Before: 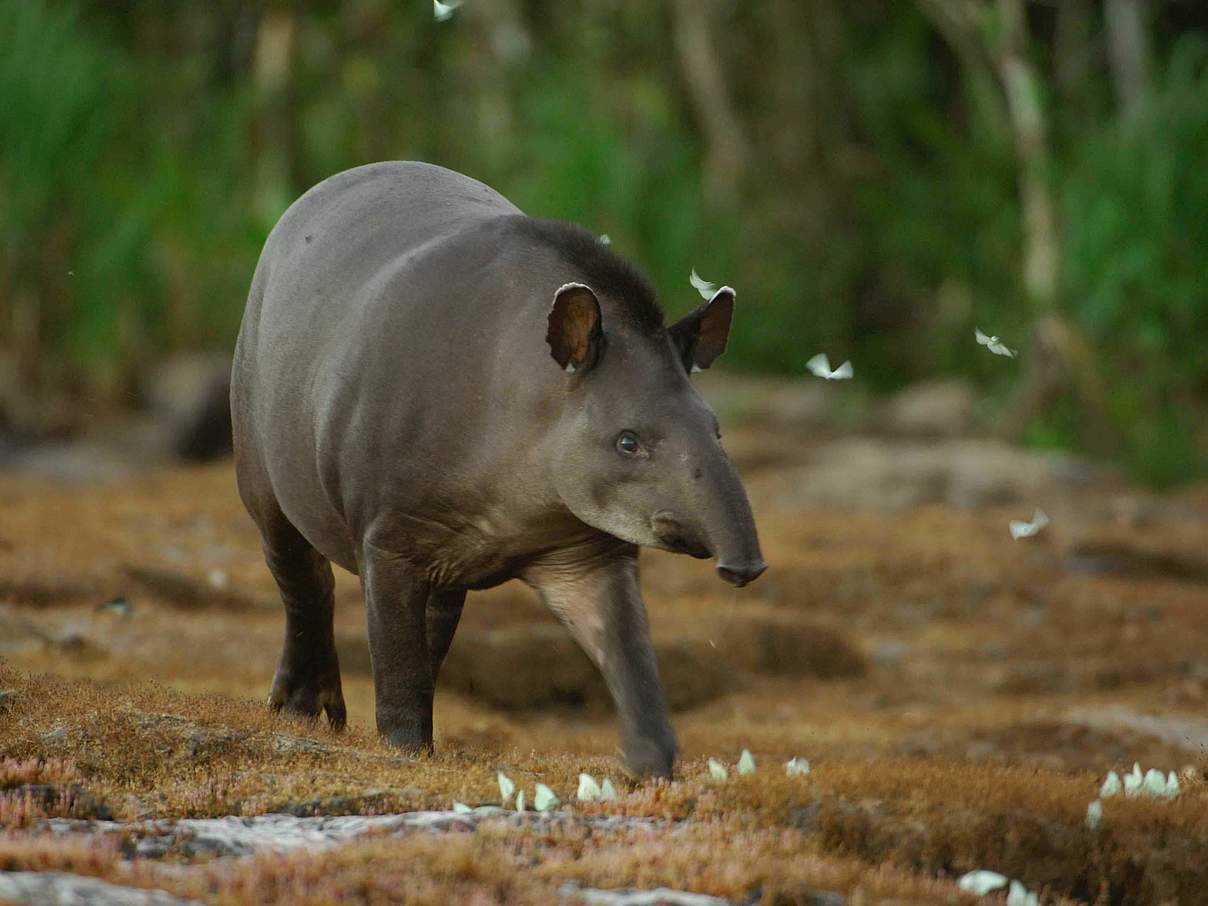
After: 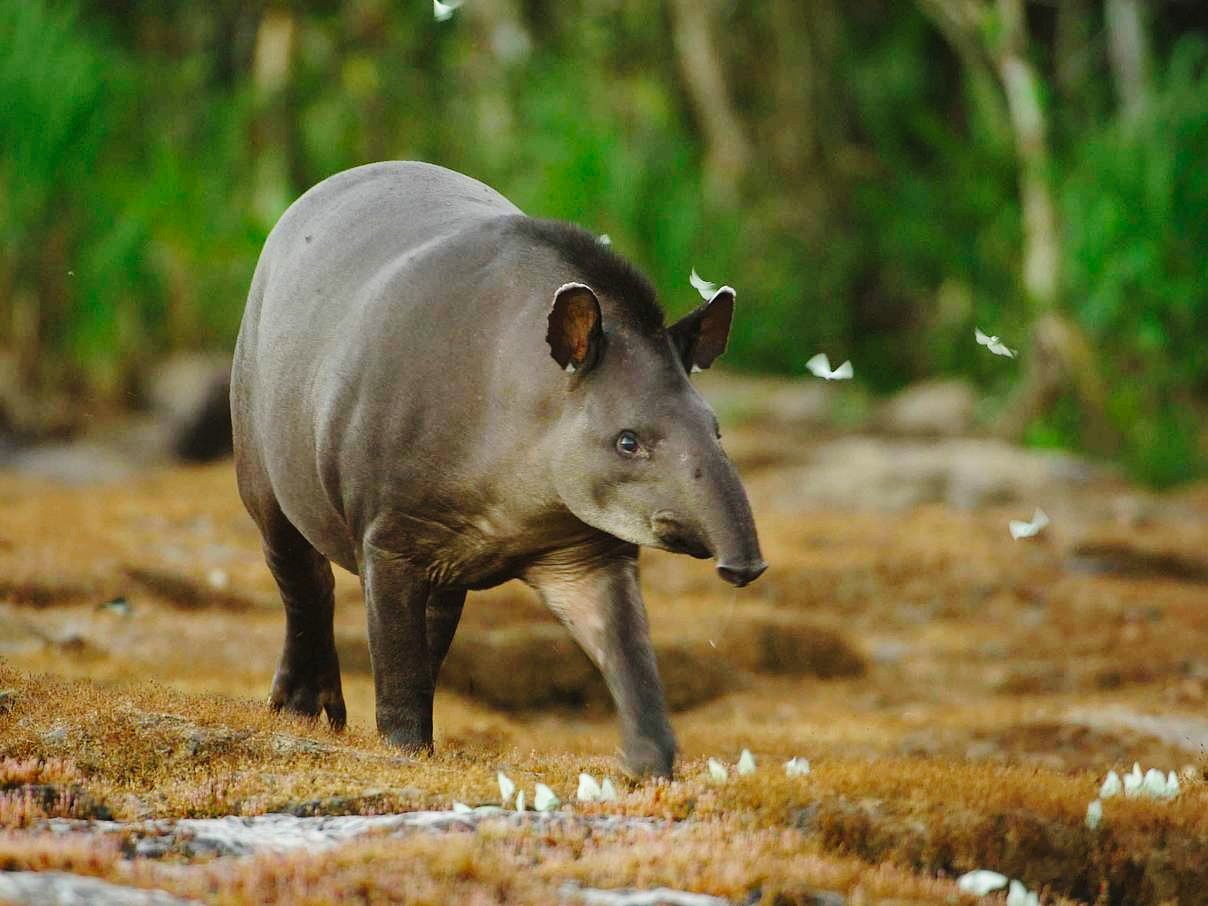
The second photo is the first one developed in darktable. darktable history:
shadows and highlights: shadows 29.86
exposure: exposure -0.012 EV, compensate highlight preservation false
base curve: curves: ch0 [(0, 0) (0.028, 0.03) (0.121, 0.232) (0.46, 0.748) (0.859, 0.968) (1, 1)], preserve colors none
